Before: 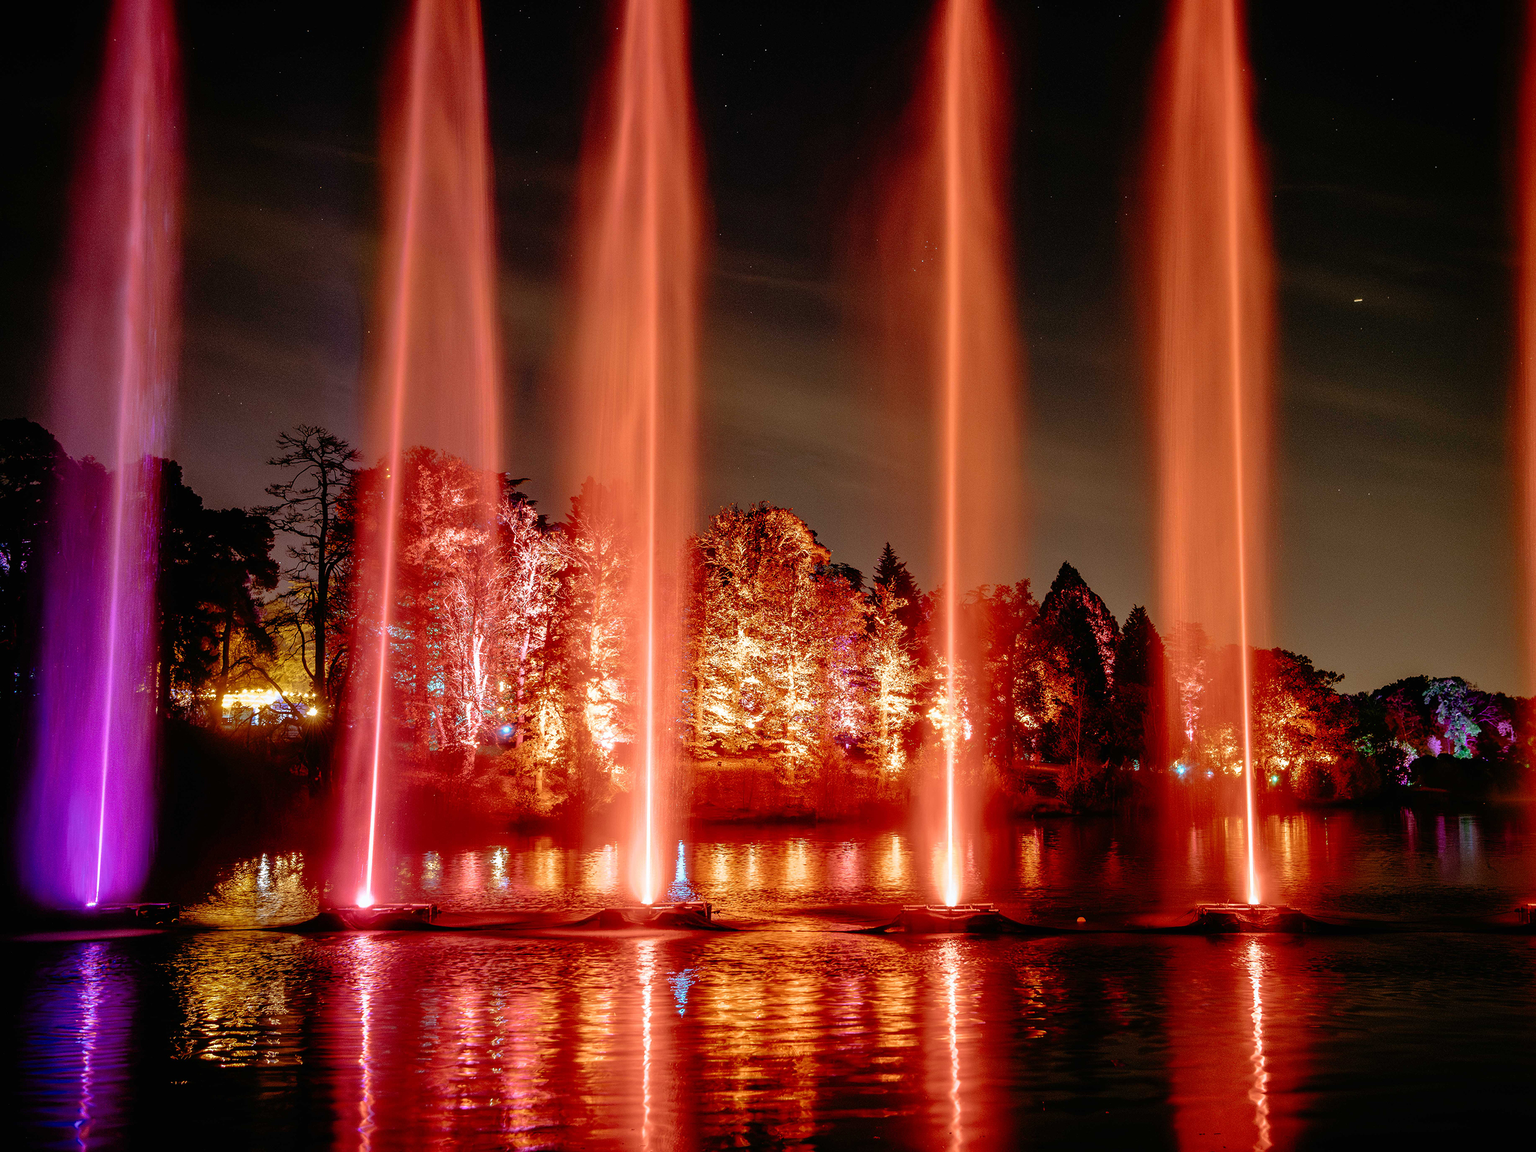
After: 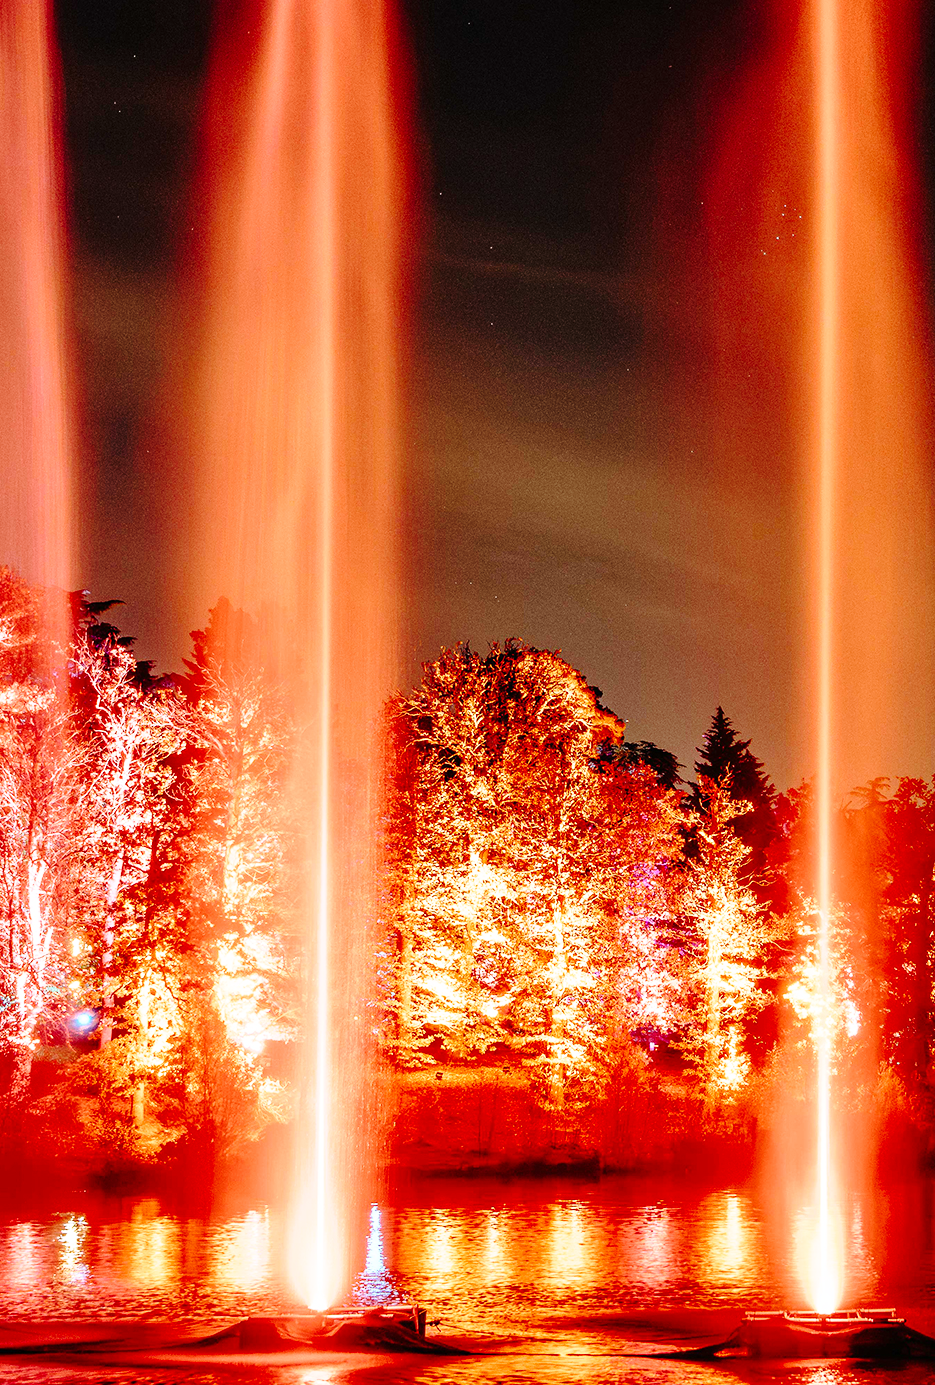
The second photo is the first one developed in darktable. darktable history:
crop and rotate: left 29.691%, top 10.264%, right 33.762%, bottom 17.574%
base curve: curves: ch0 [(0, 0) (0.028, 0.03) (0.121, 0.232) (0.46, 0.748) (0.859, 0.968) (1, 1)], preserve colors none
shadows and highlights: shadows -1.34, highlights 40.62
